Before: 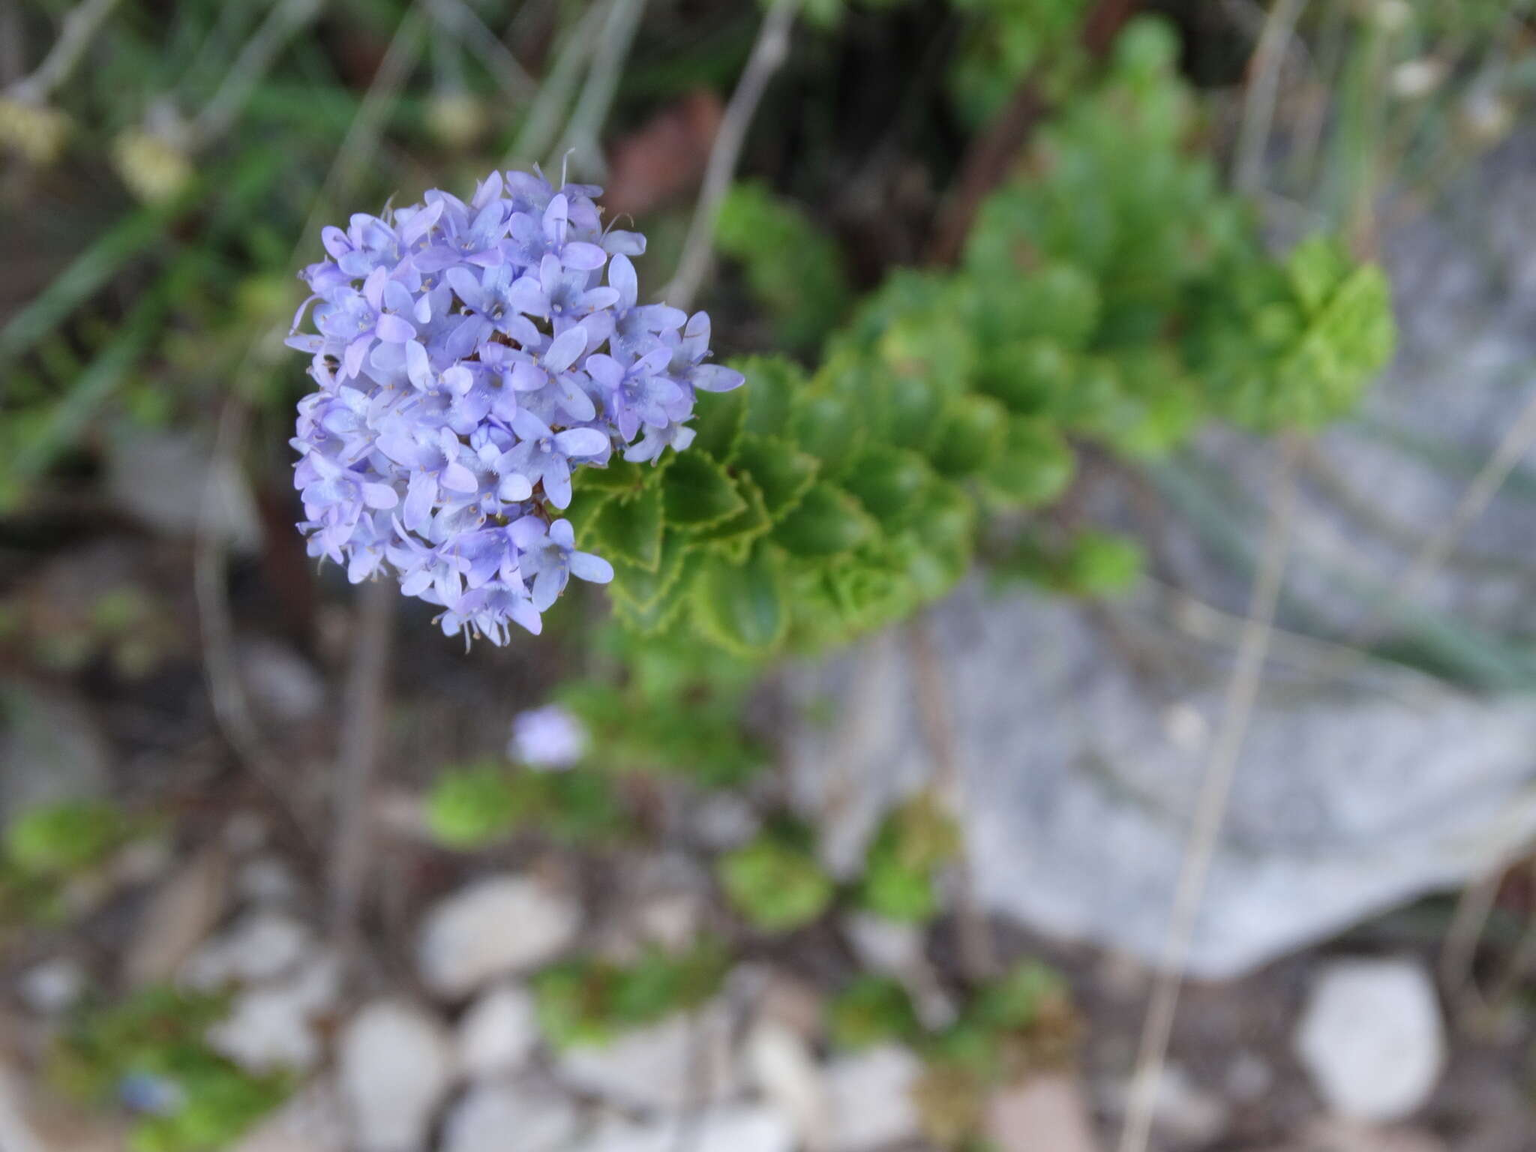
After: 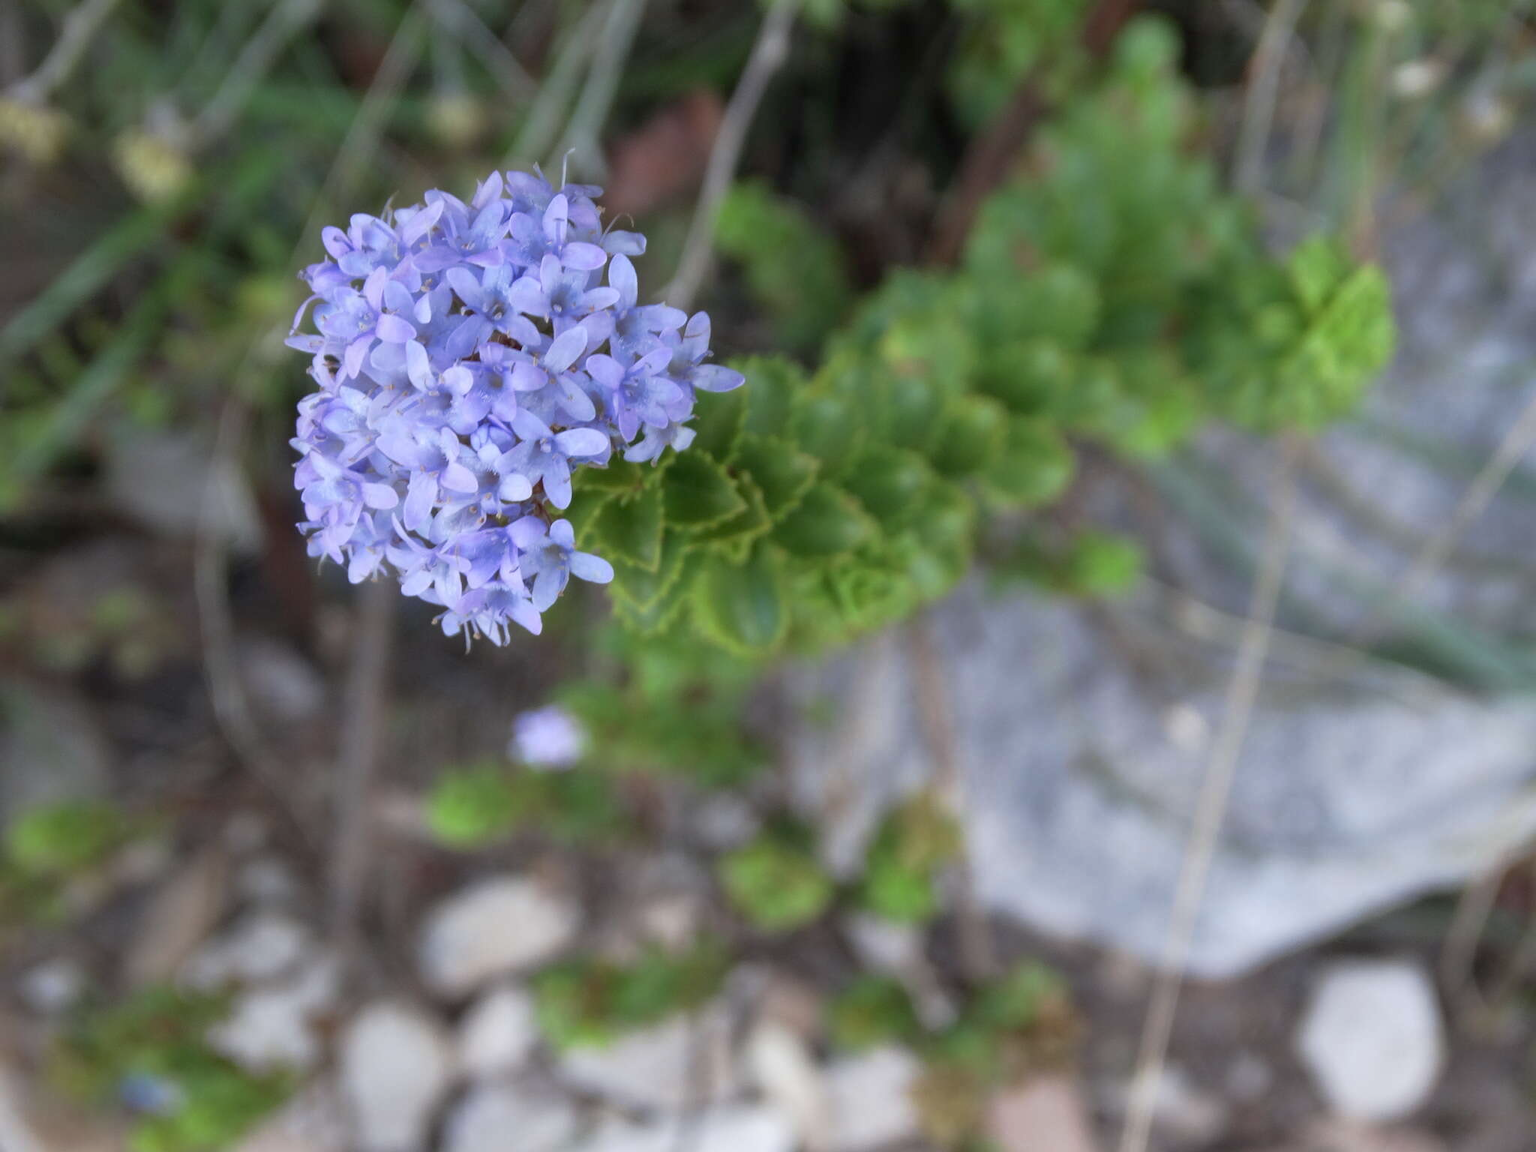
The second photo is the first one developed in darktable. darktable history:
tone curve: curves: ch0 [(0, 0) (0.15, 0.17) (0.452, 0.437) (0.611, 0.588) (0.751, 0.749) (1, 1)]; ch1 [(0, 0) (0.325, 0.327) (0.412, 0.45) (0.453, 0.484) (0.5, 0.501) (0.541, 0.55) (0.617, 0.612) (0.695, 0.697) (1, 1)]; ch2 [(0, 0) (0.386, 0.397) (0.452, 0.459) (0.505, 0.498) (0.524, 0.547) (0.574, 0.566) (0.633, 0.641) (1, 1)], preserve colors none
